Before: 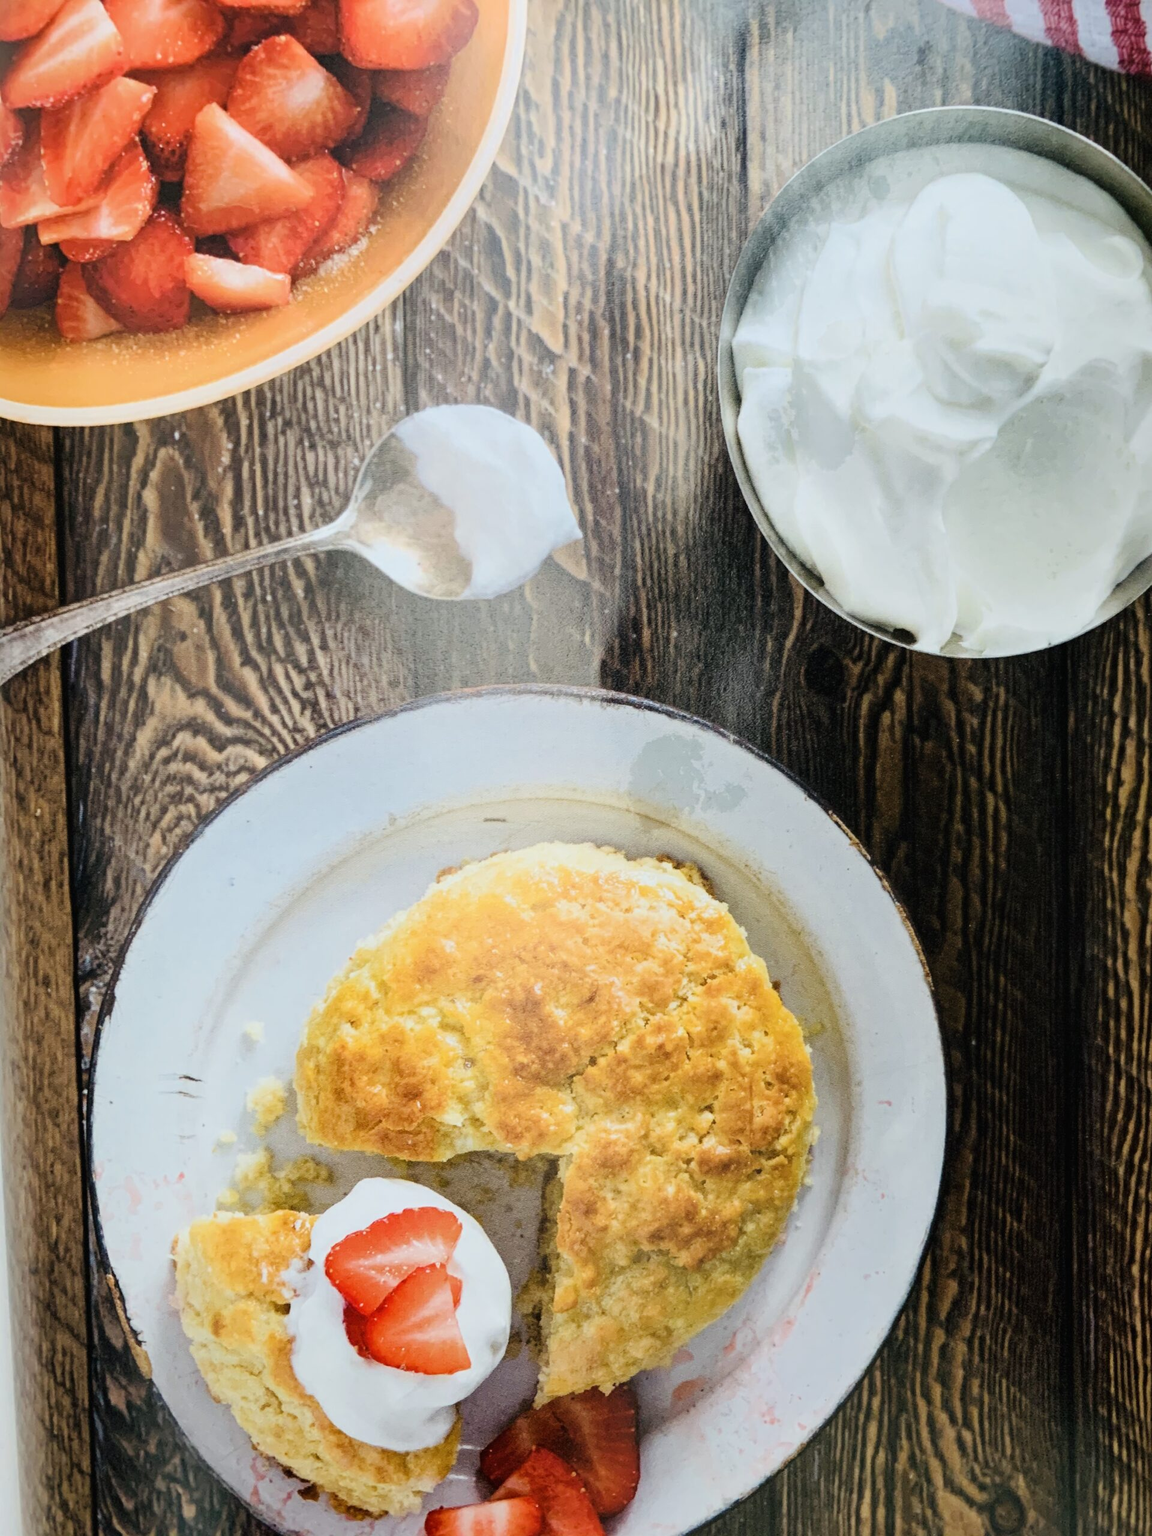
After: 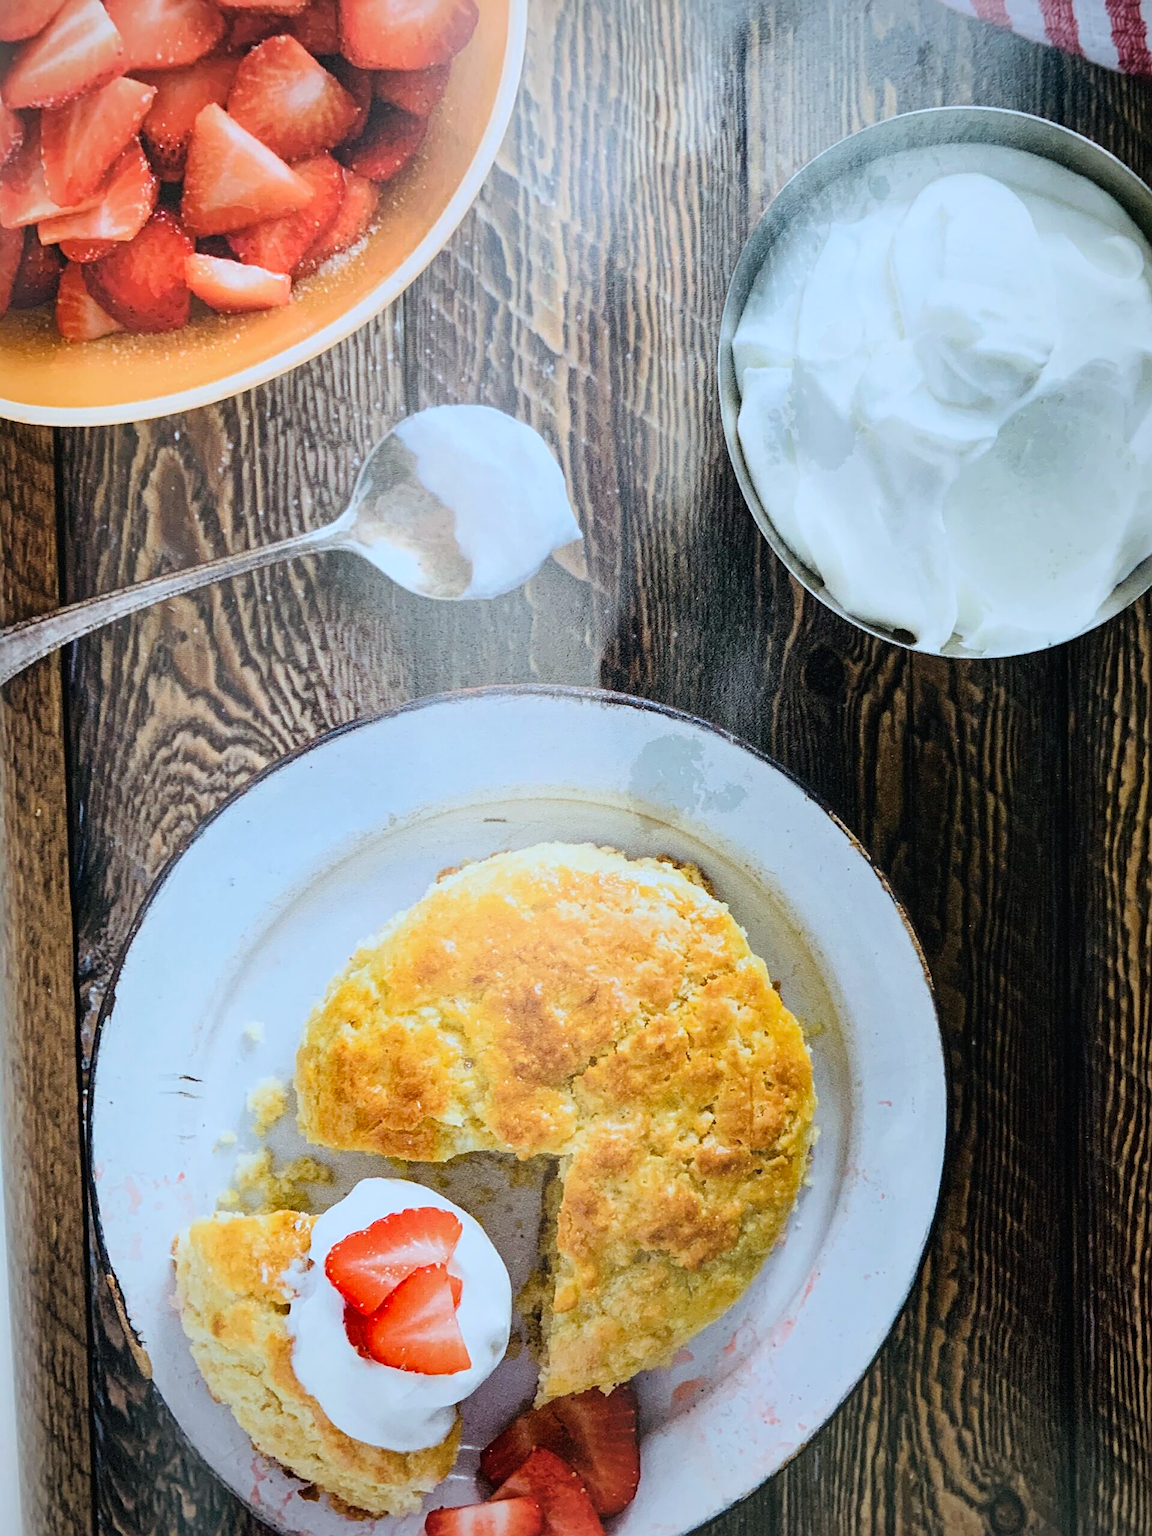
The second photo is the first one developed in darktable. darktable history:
sharpen: on, module defaults
vignetting: fall-off start 85%, fall-off radius 80%, brightness -0.182, saturation -0.3, width/height ratio 1.219, dithering 8-bit output, unbound false
color calibration: x 0.37, y 0.382, temperature 4313.32 K
